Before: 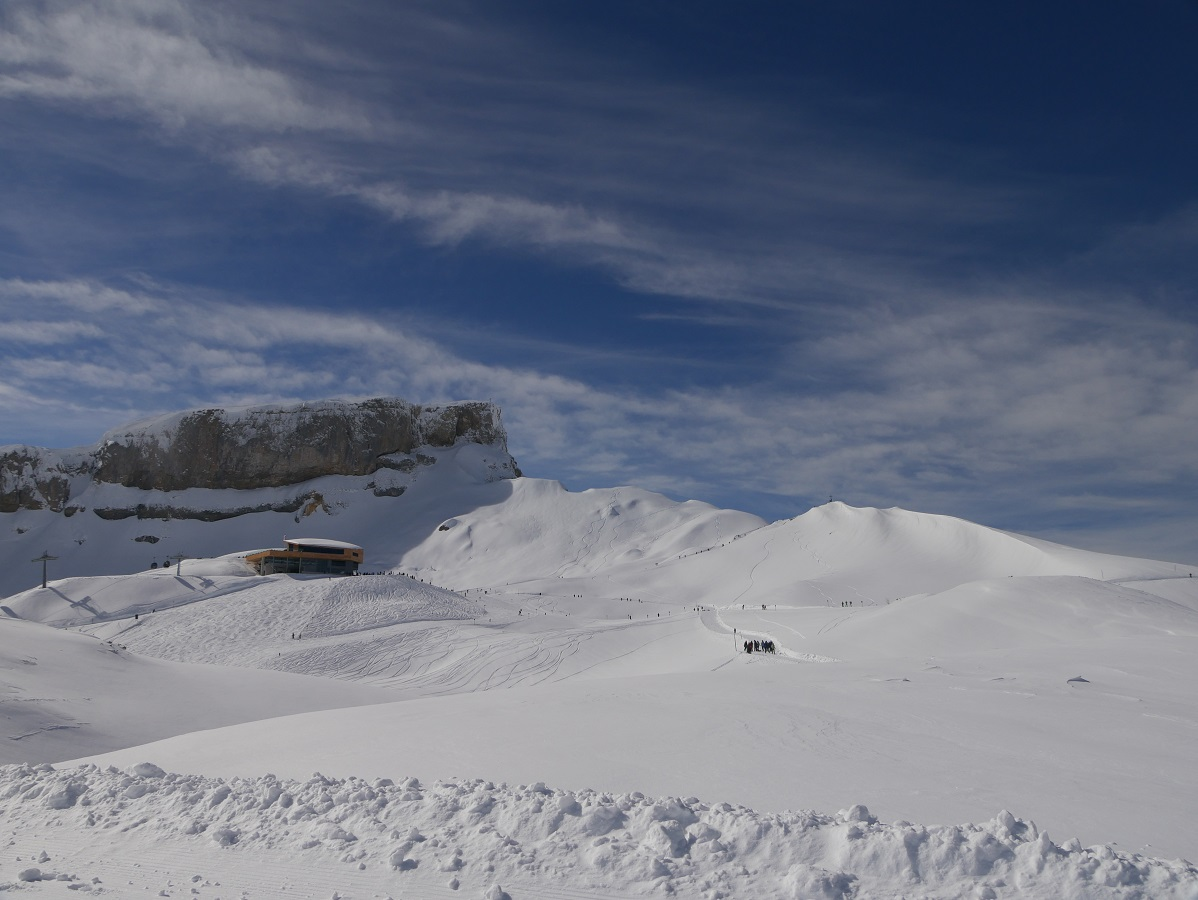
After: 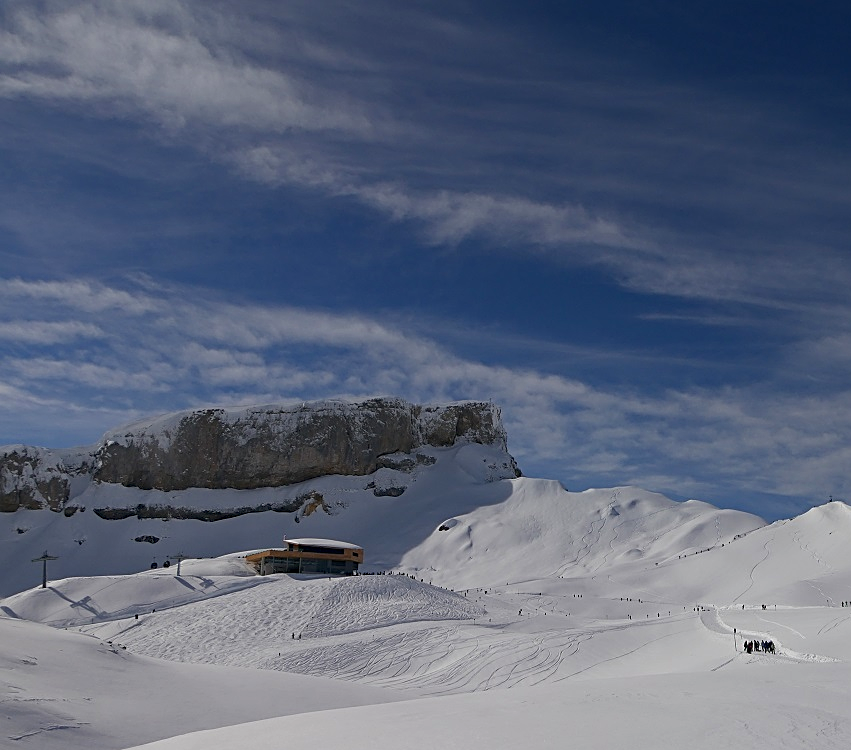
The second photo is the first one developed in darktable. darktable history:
crop: right 28.885%, bottom 16.626%
sharpen: on, module defaults
haze removal: on, module defaults
